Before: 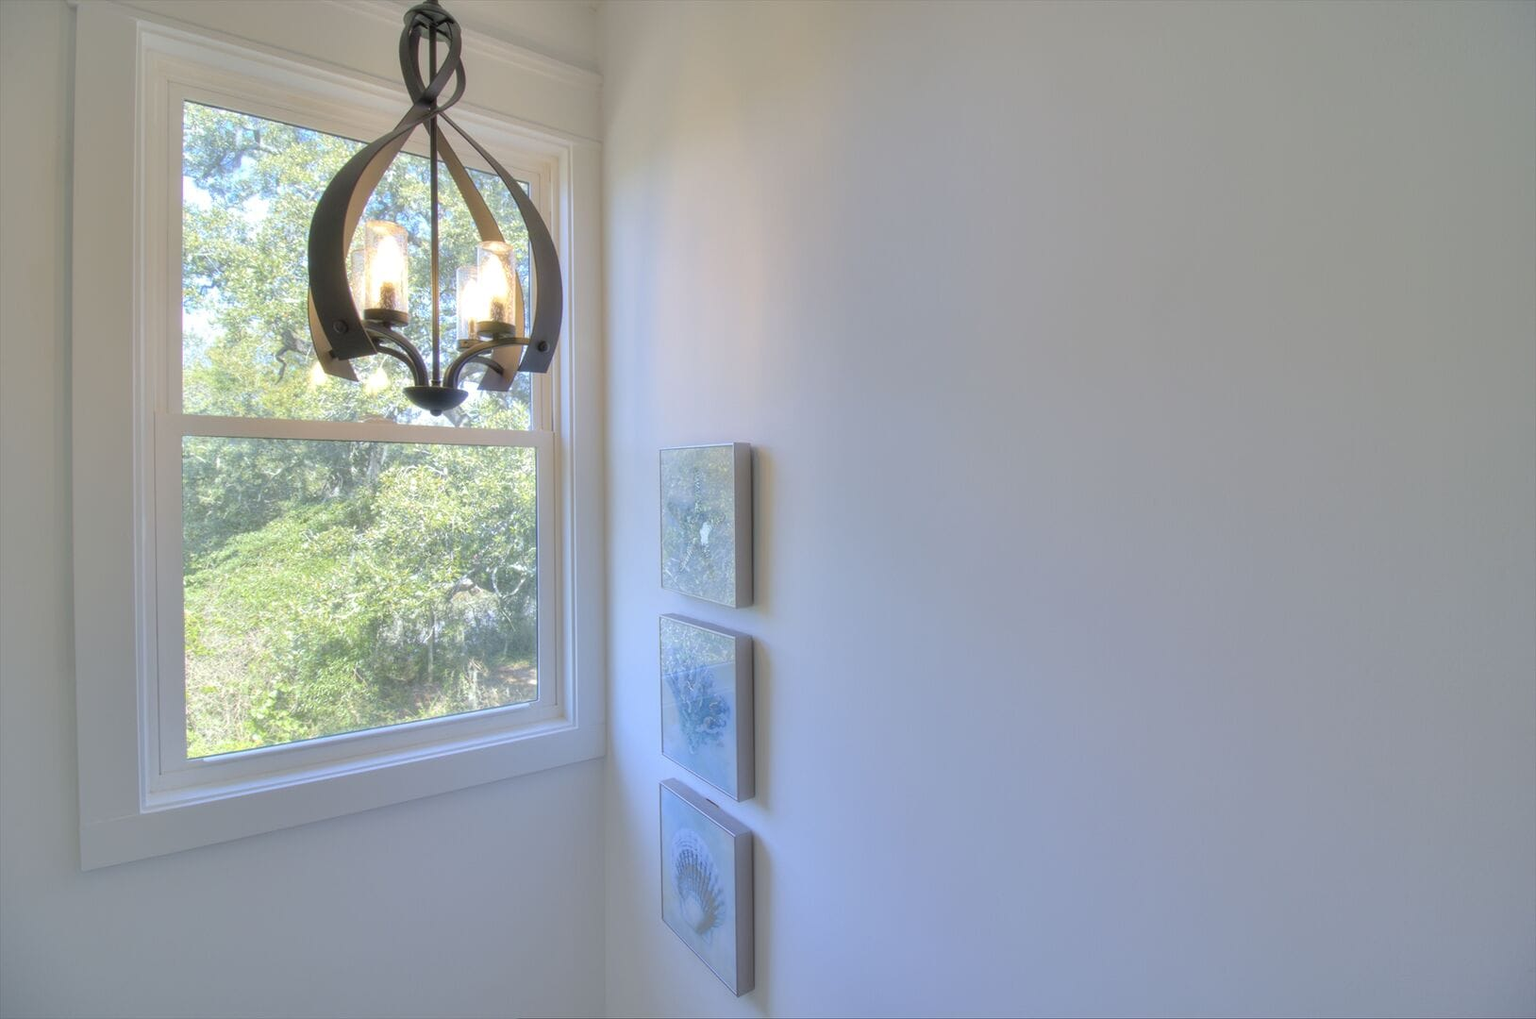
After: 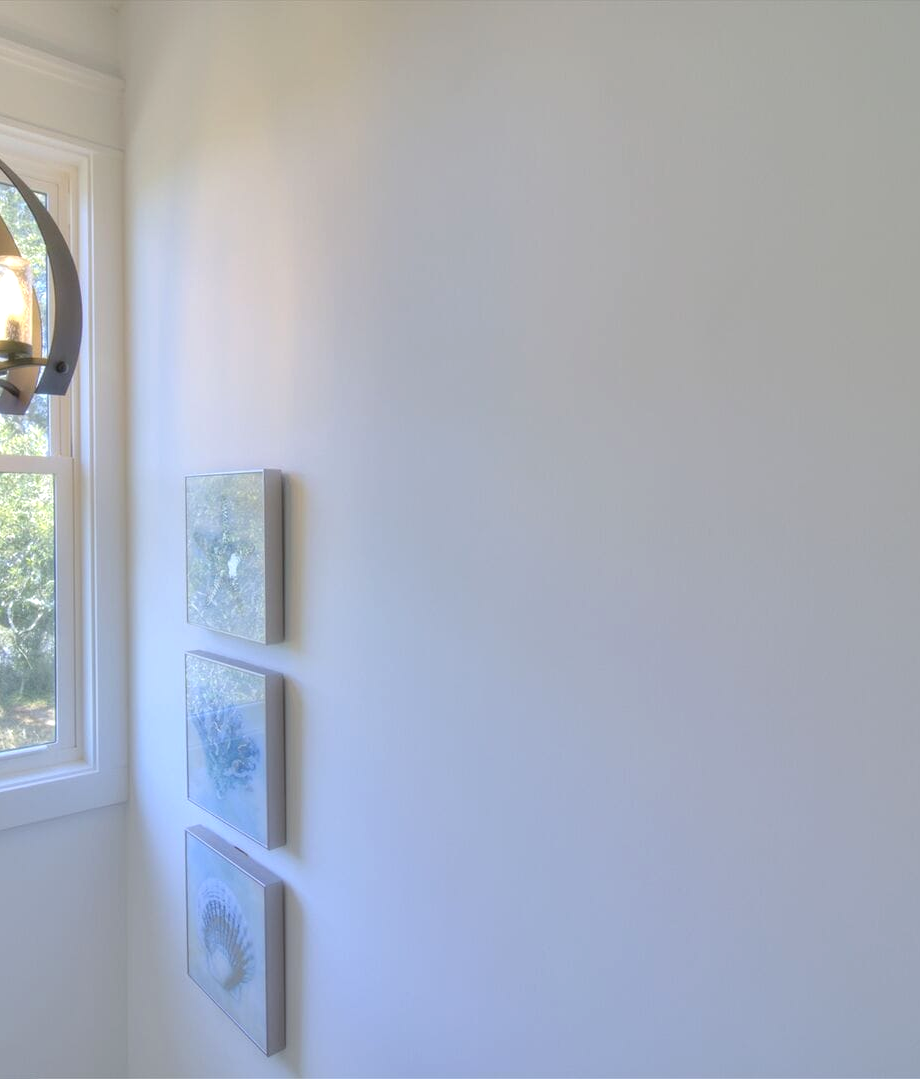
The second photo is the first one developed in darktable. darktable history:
exposure: exposure 0.26 EV, compensate exposure bias true, compensate highlight preservation false
crop: left 31.583%, top 0.011%, right 11.844%
